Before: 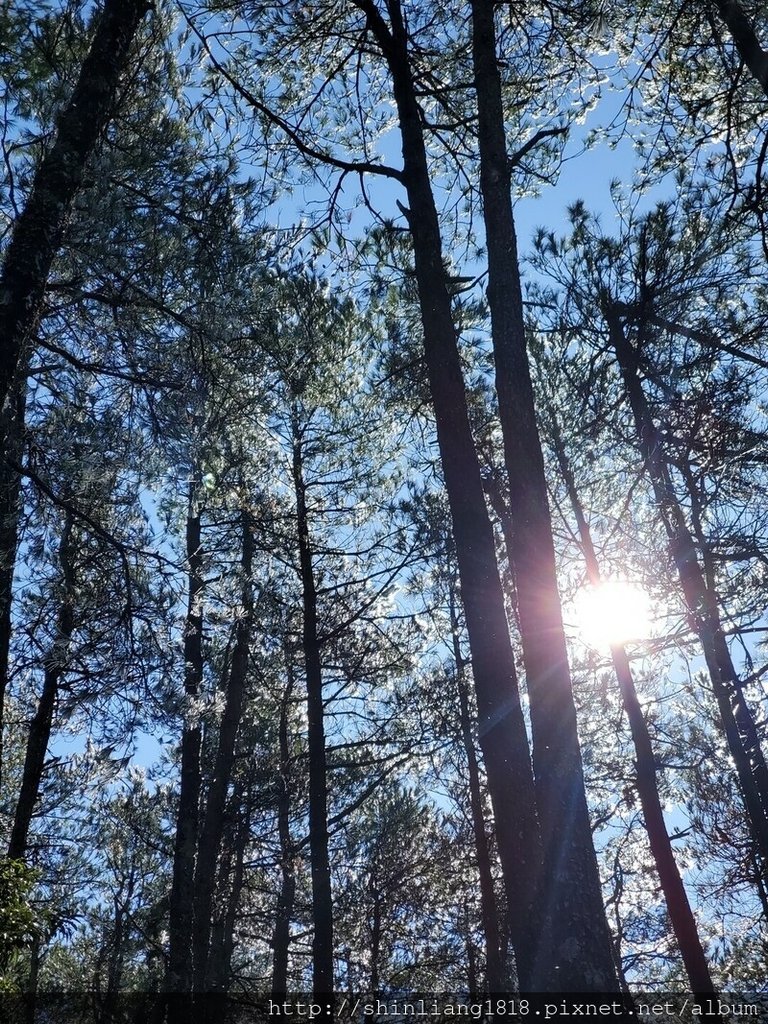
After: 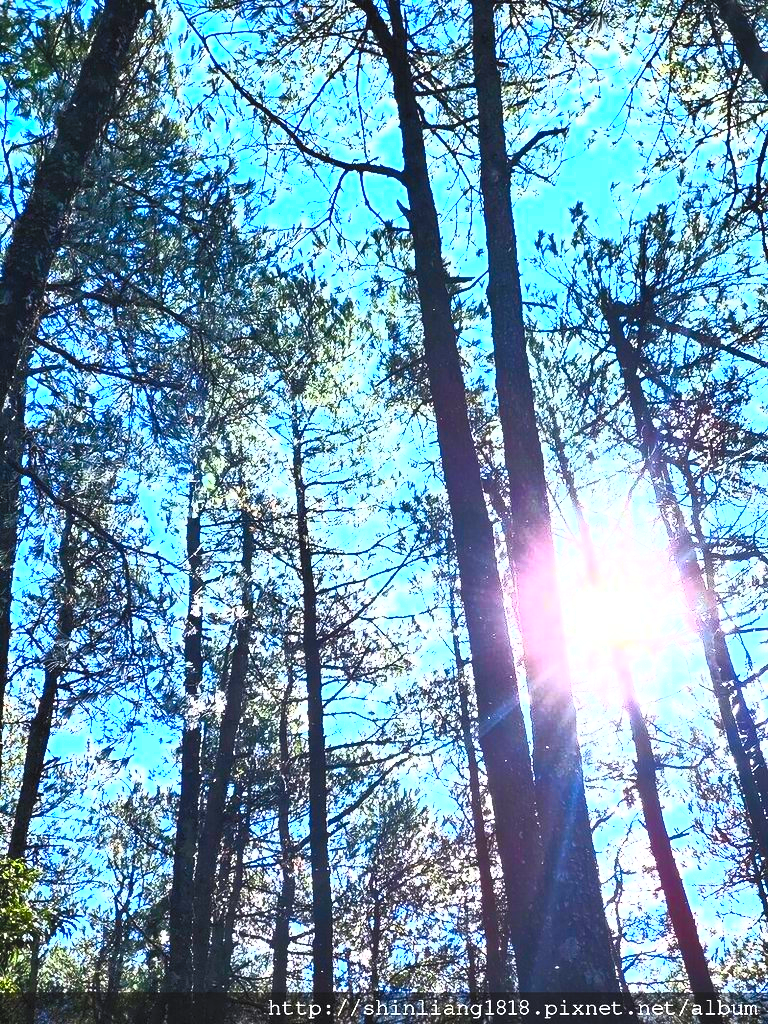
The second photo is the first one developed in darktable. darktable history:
exposure: black level correction 0, exposure 0.692 EV, compensate highlight preservation false
contrast brightness saturation: contrast 0.98, brightness 0.988, saturation 0.986
